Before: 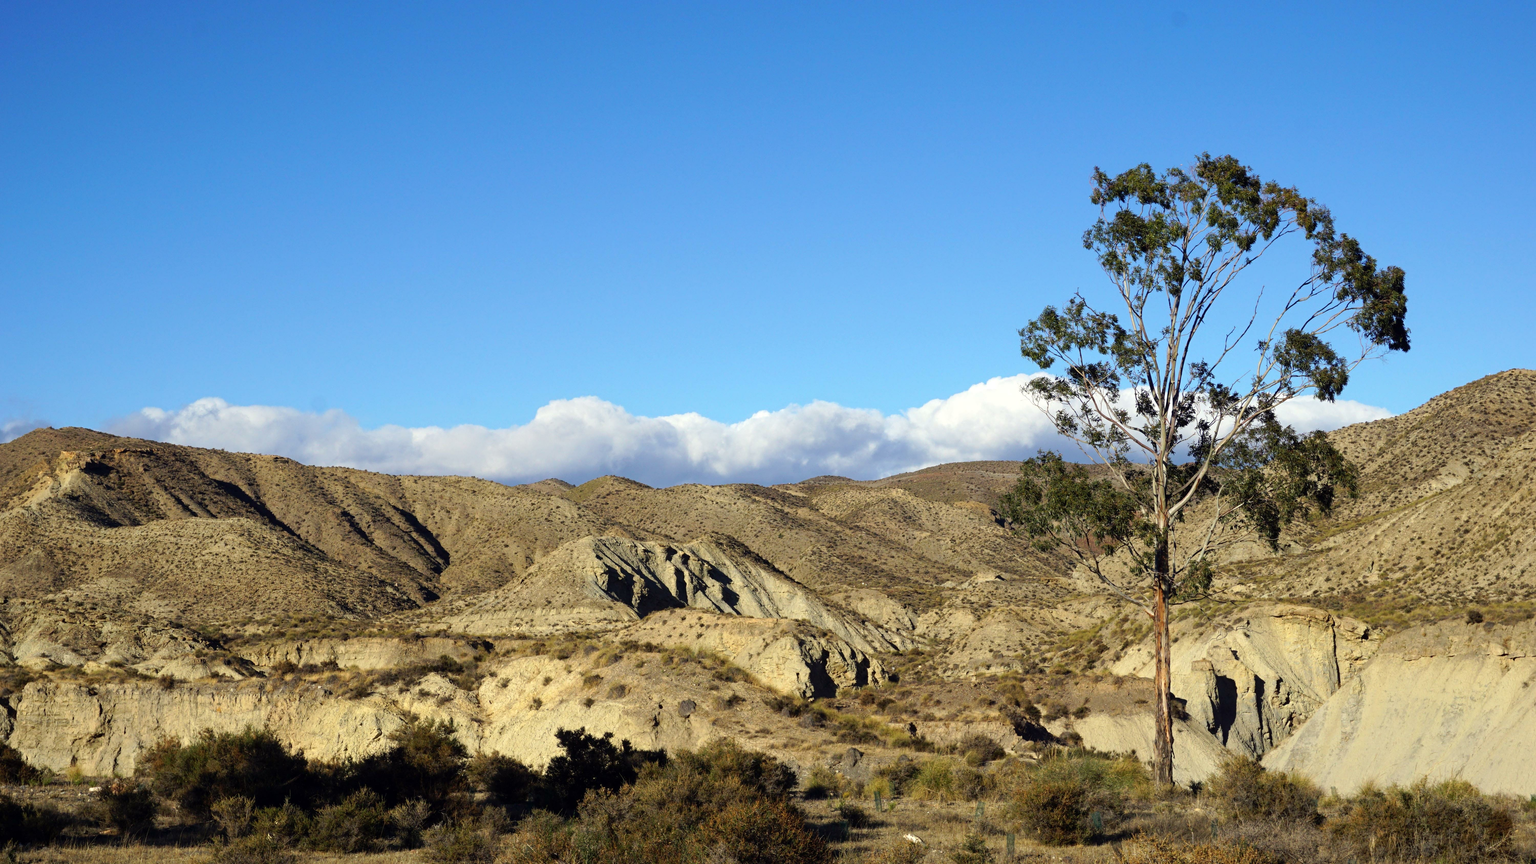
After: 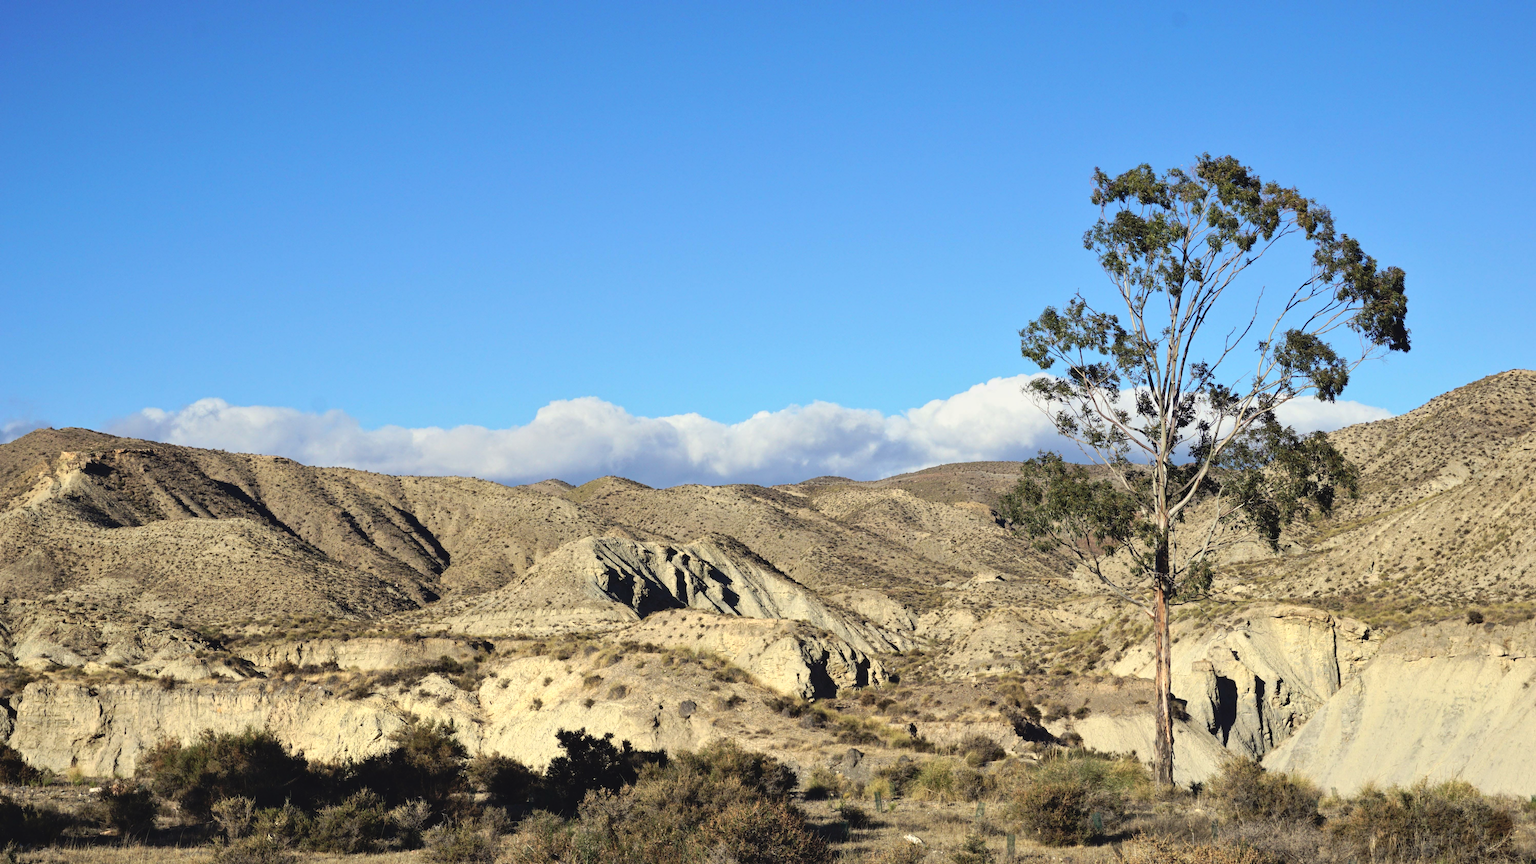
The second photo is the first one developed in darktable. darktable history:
tone curve: curves: ch0 [(0, 0) (0.004, 0.002) (0.02, 0.013) (0.218, 0.218) (0.664, 0.718) (0.832, 0.873) (1, 1)], color space Lab, independent channels, preserve colors none
color zones: curves: ch0 [(0, 0.558) (0.143, 0.559) (0.286, 0.529) (0.429, 0.505) (0.571, 0.5) (0.714, 0.5) (0.857, 0.5) (1, 0.558)]; ch1 [(0, 0.469) (0.01, 0.469) (0.12, 0.446) (0.248, 0.469) (0.5, 0.5) (0.748, 0.5) (0.99, 0.469) (1, 0.469)], mix 99.73%
contrast brightness saturation: contrast -0.117
shadows and highlights: shadows 37.46, highlights -26.97, soften with gaussian
